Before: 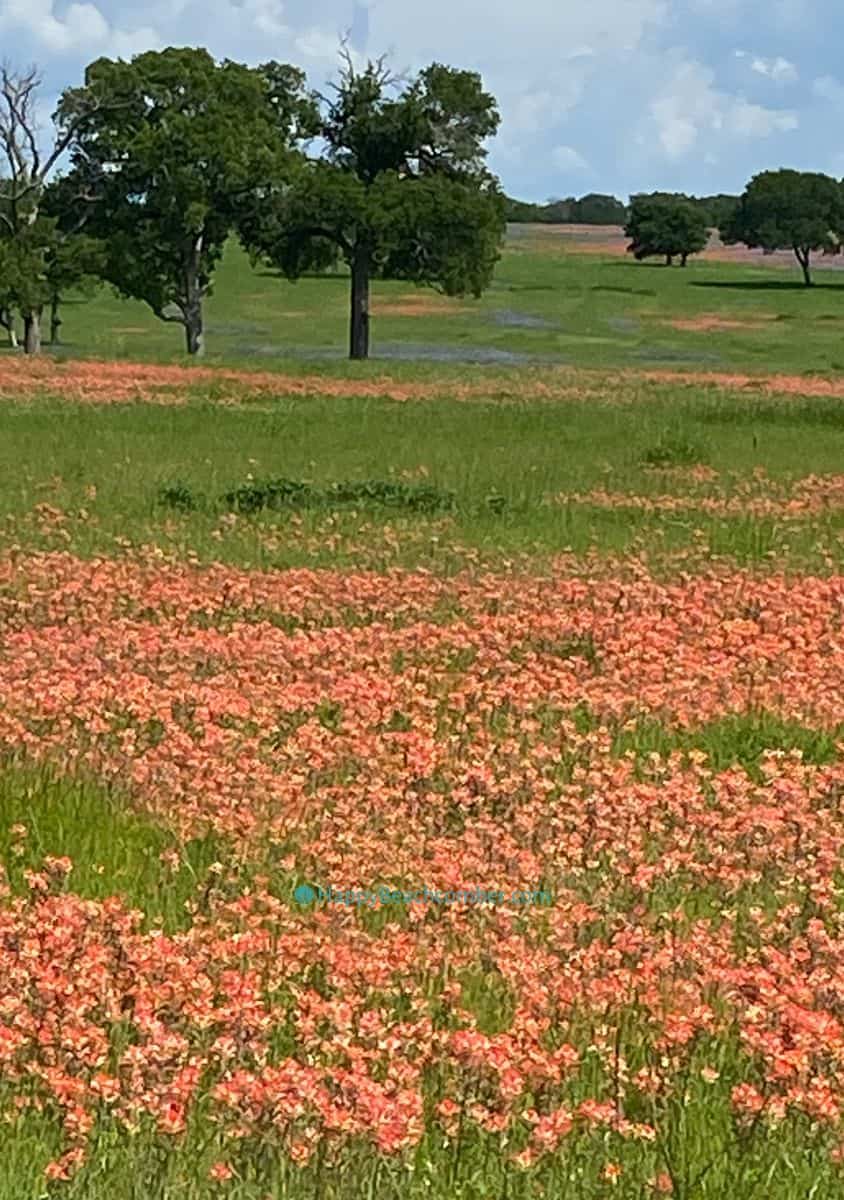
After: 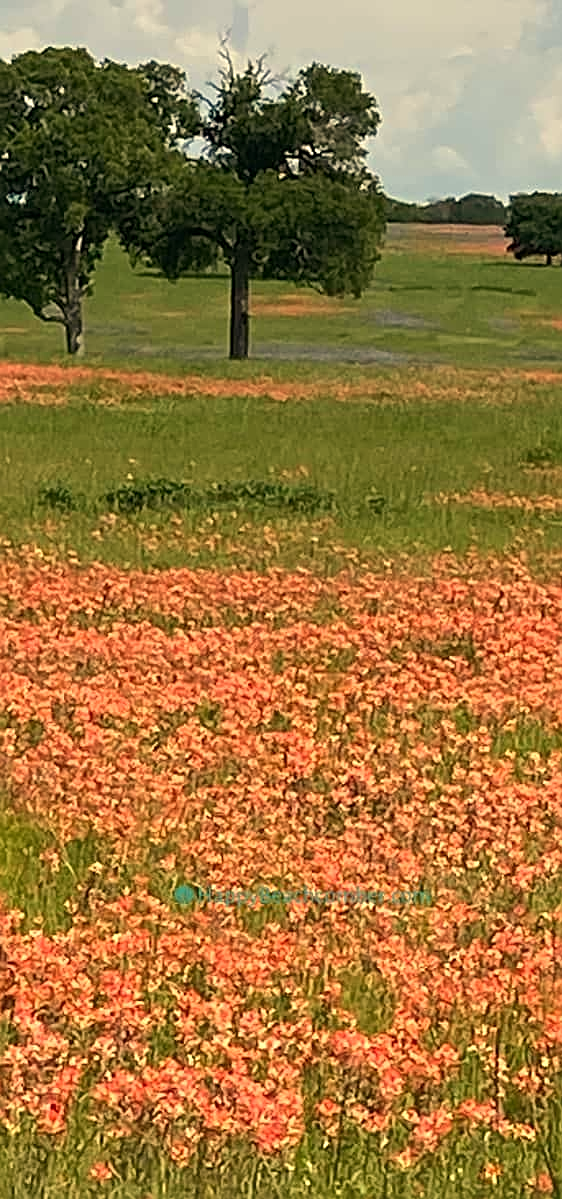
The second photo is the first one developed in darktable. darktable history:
crop and rotate: left 14.292%, right 19.041%
sharpen: on, module defaults
white balance: red 1.138, green 0.996, blue 0.812
